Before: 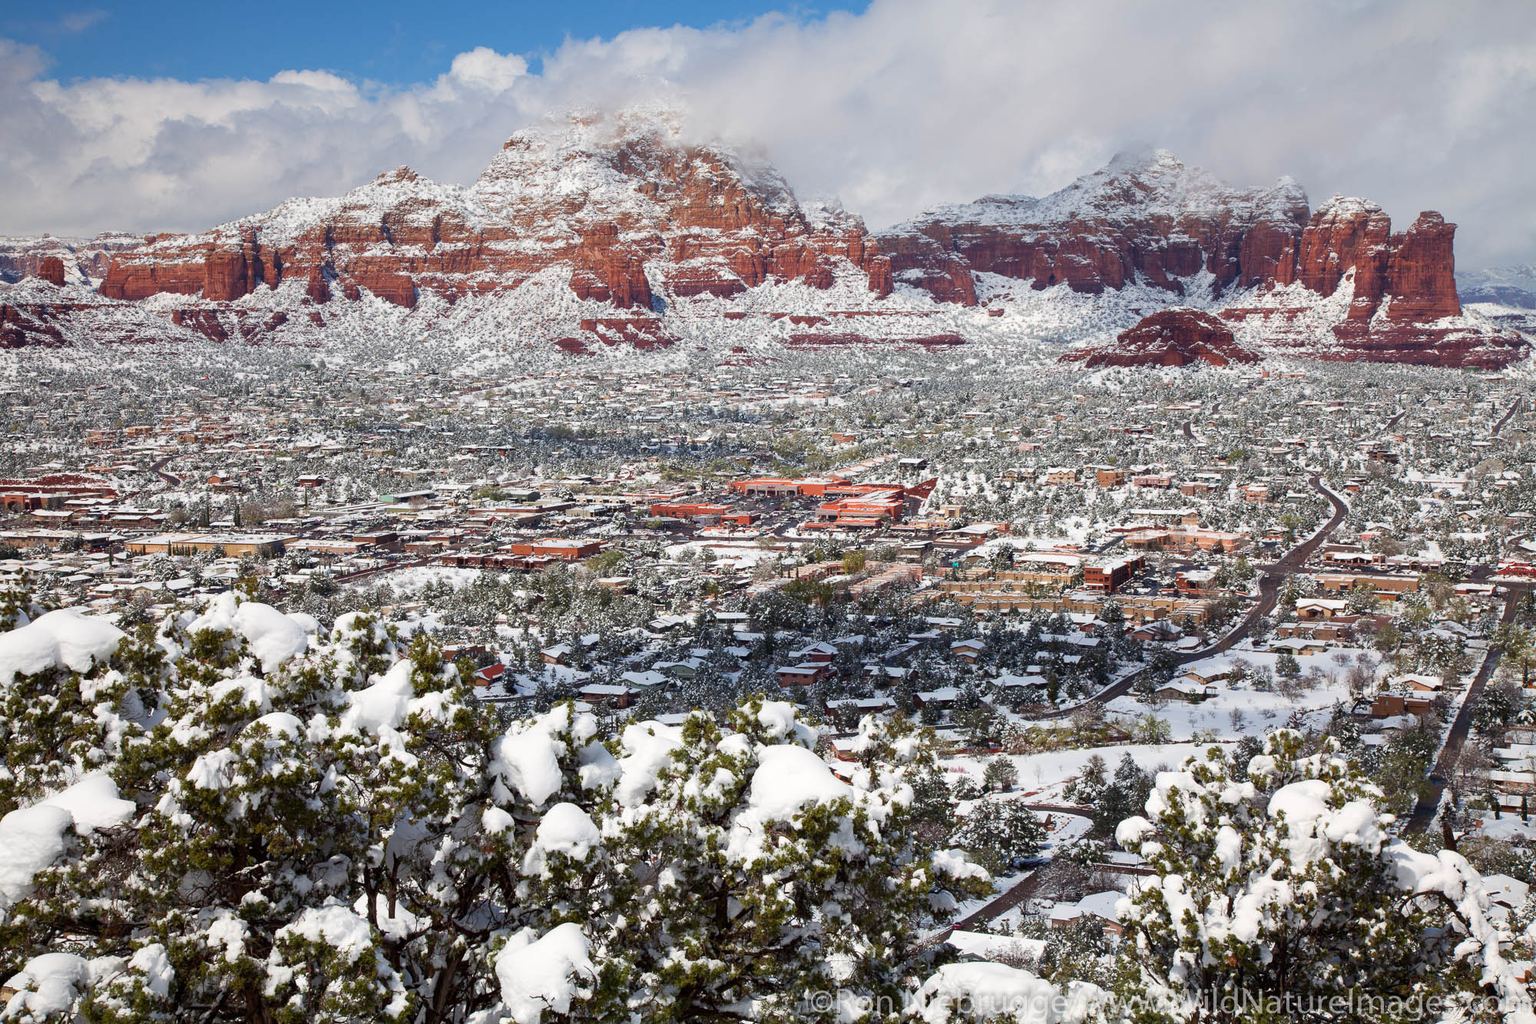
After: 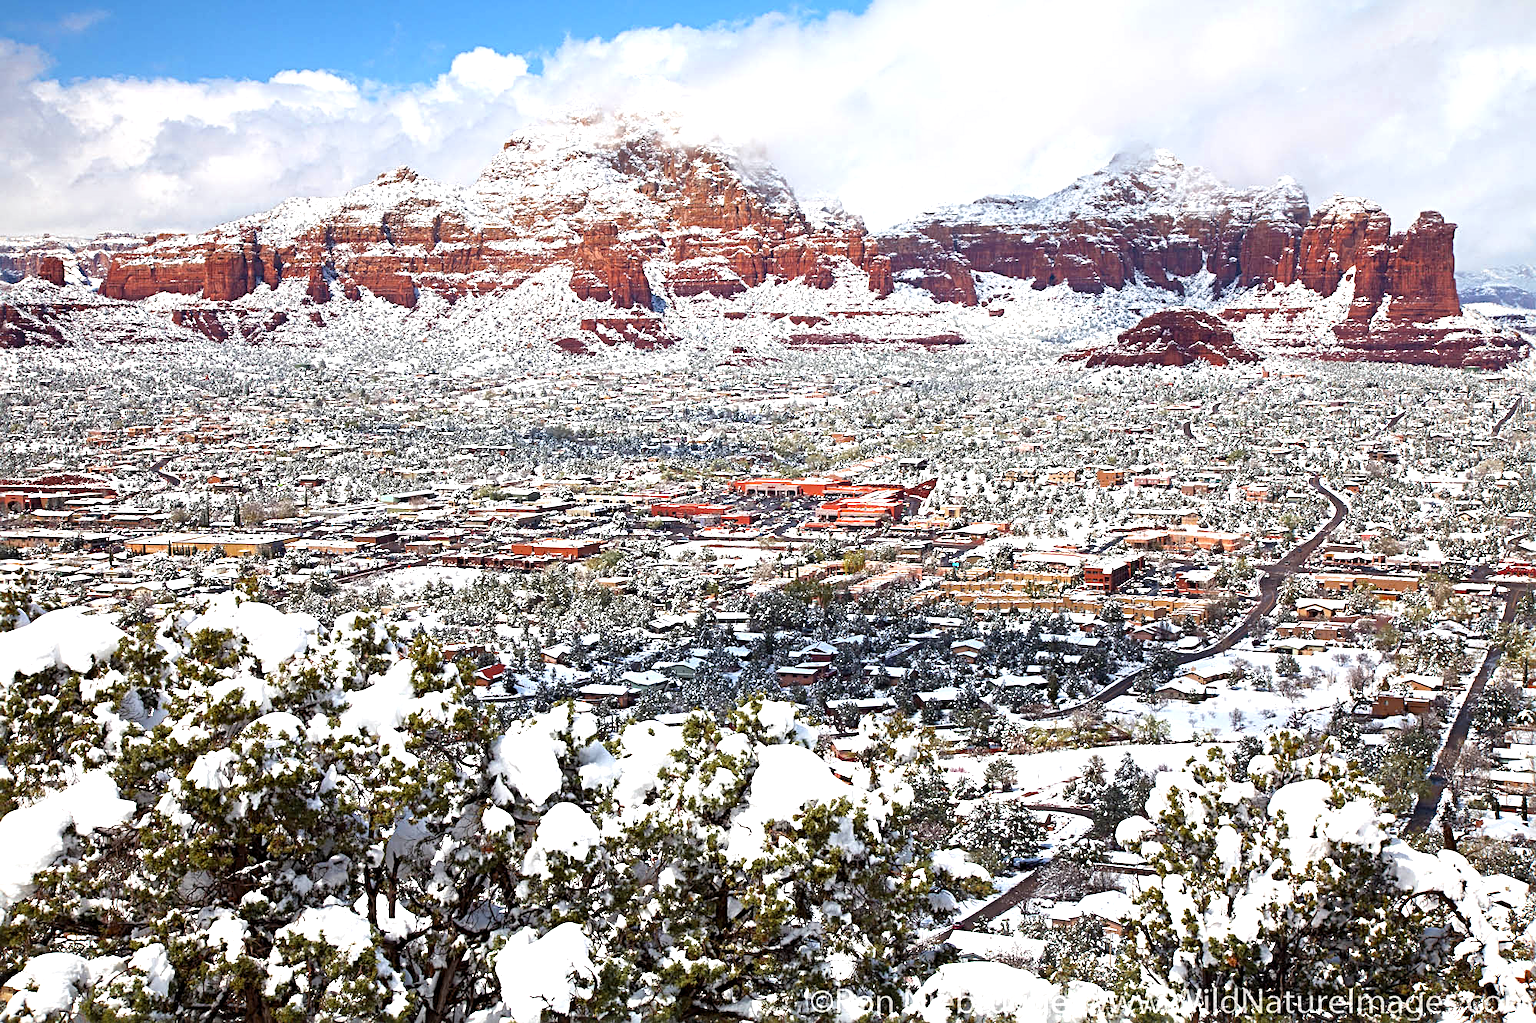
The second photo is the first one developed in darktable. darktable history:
exposure: black level correction 0, exposure 1.741 EV, compensate exposure bias true, compensate highlight preservation false
sharpen: radius 4
color zones: curves: ch0 [(0.11, 0.396) (0.195, 0.36) (0.25, 0.5) (0.303, 0.412) (0.357, 0.544) (0.75, 0.5) (0.967, 0.328)]; ch1 [(0, 0.468) (0.112, 0.512) (0.202, 0.6) (0.25, 0.5) (0.307, 0.352) (0.357, 0.544) (0.75, 0.5) (0.963, 0.524)]
levels: levels [0, 0.476, 0.951]
